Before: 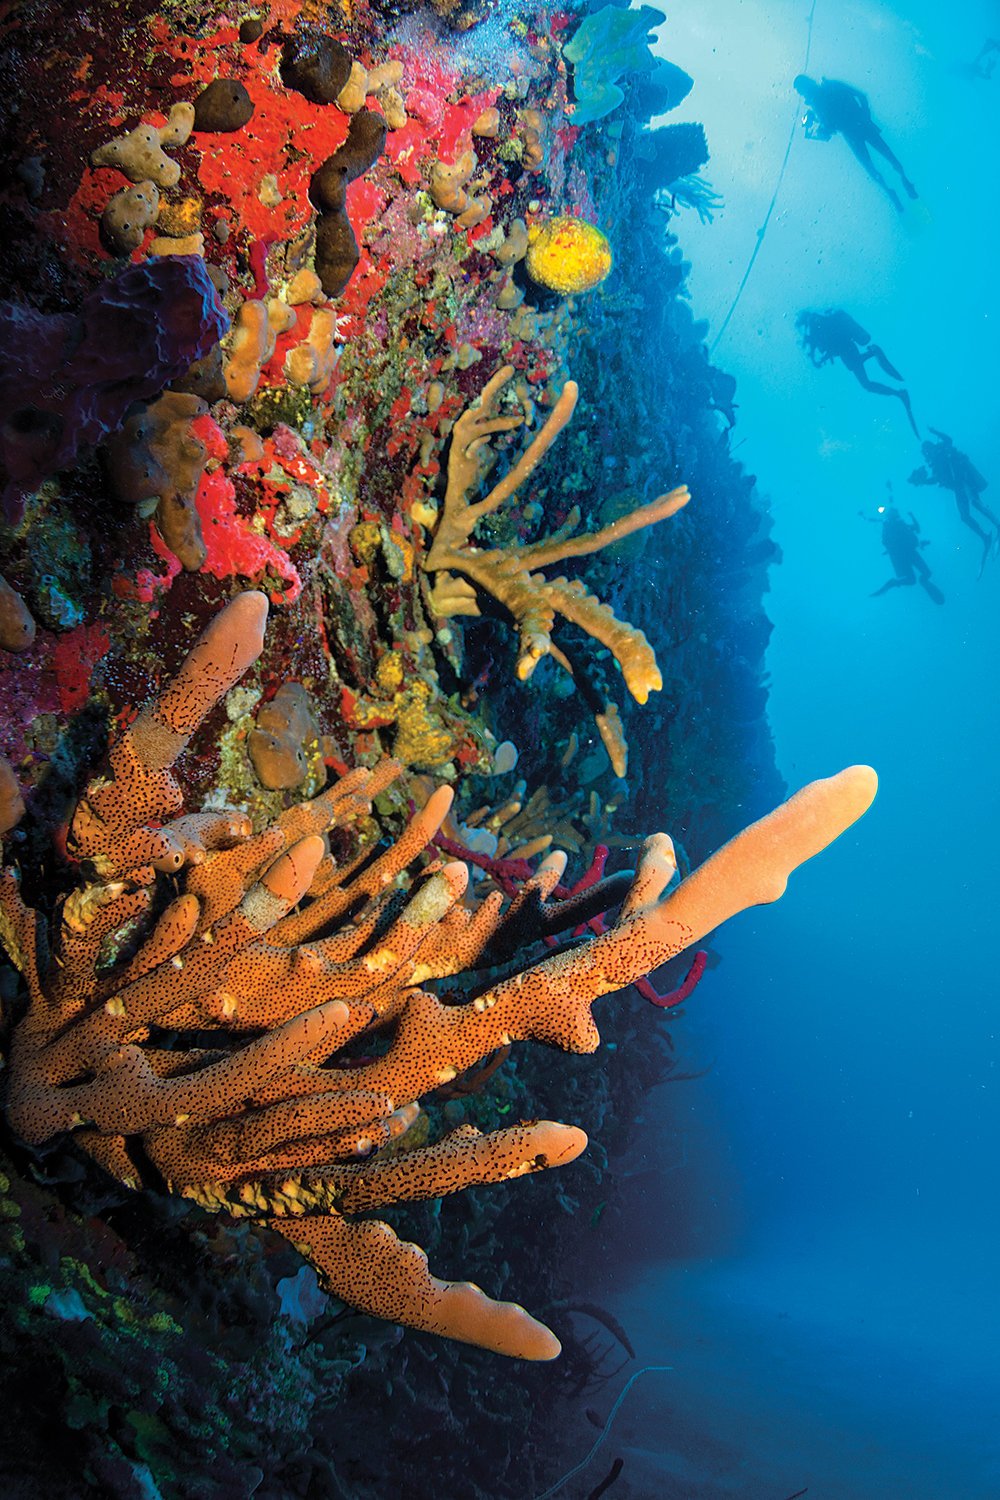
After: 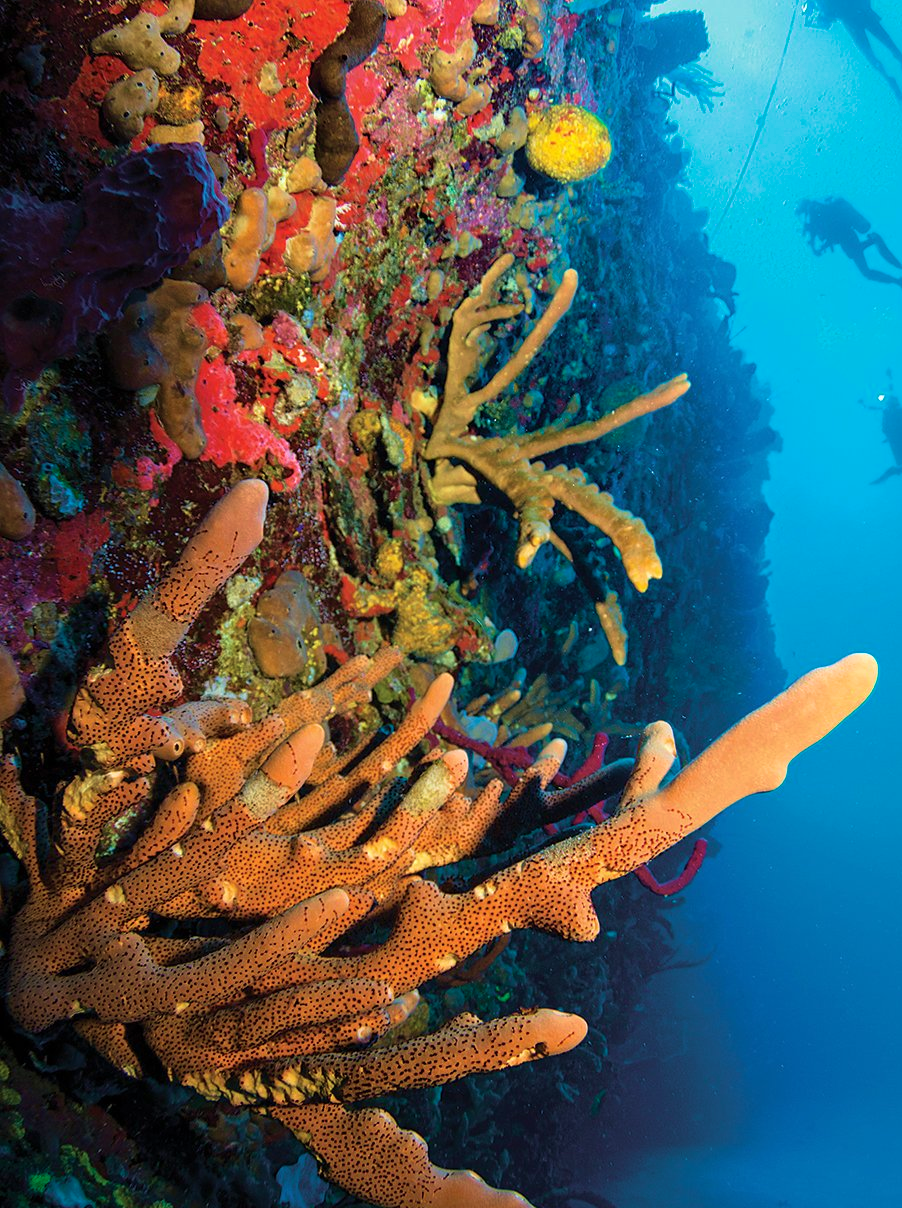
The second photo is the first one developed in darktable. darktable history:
velvia: strength 45%
crop: top 7.49%, right 9.717%, bottom 11.943%
